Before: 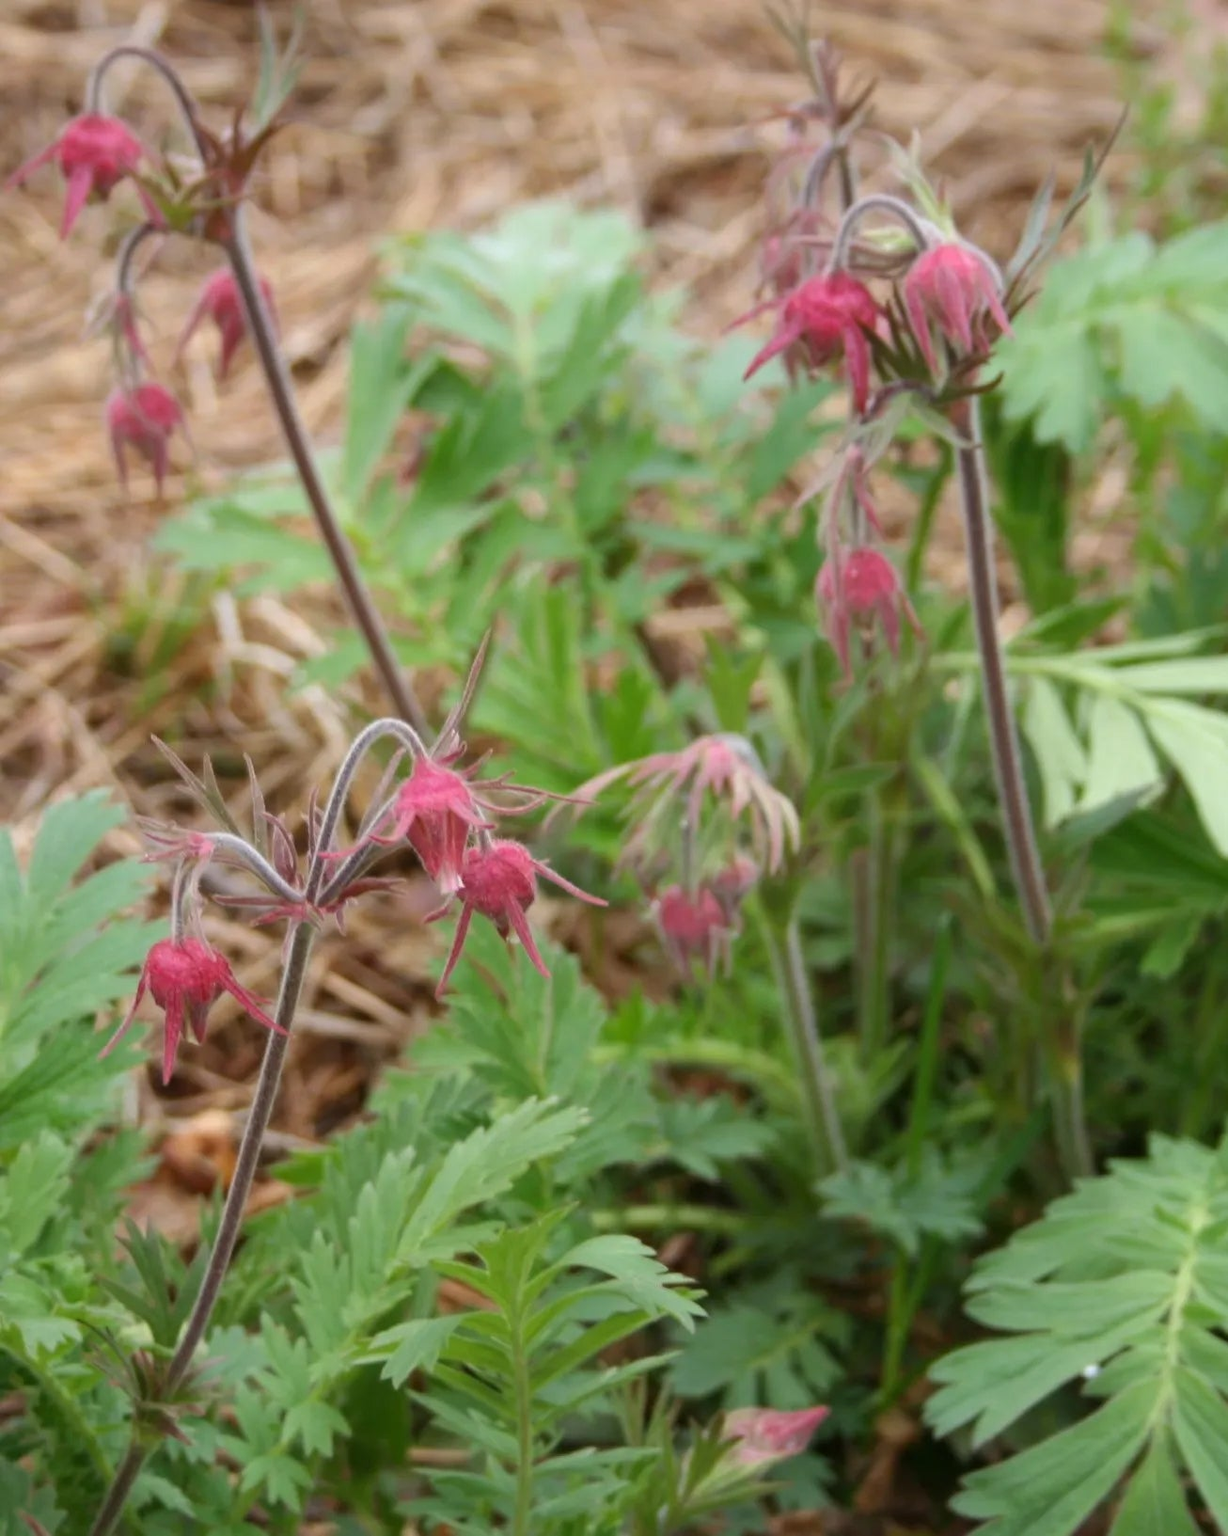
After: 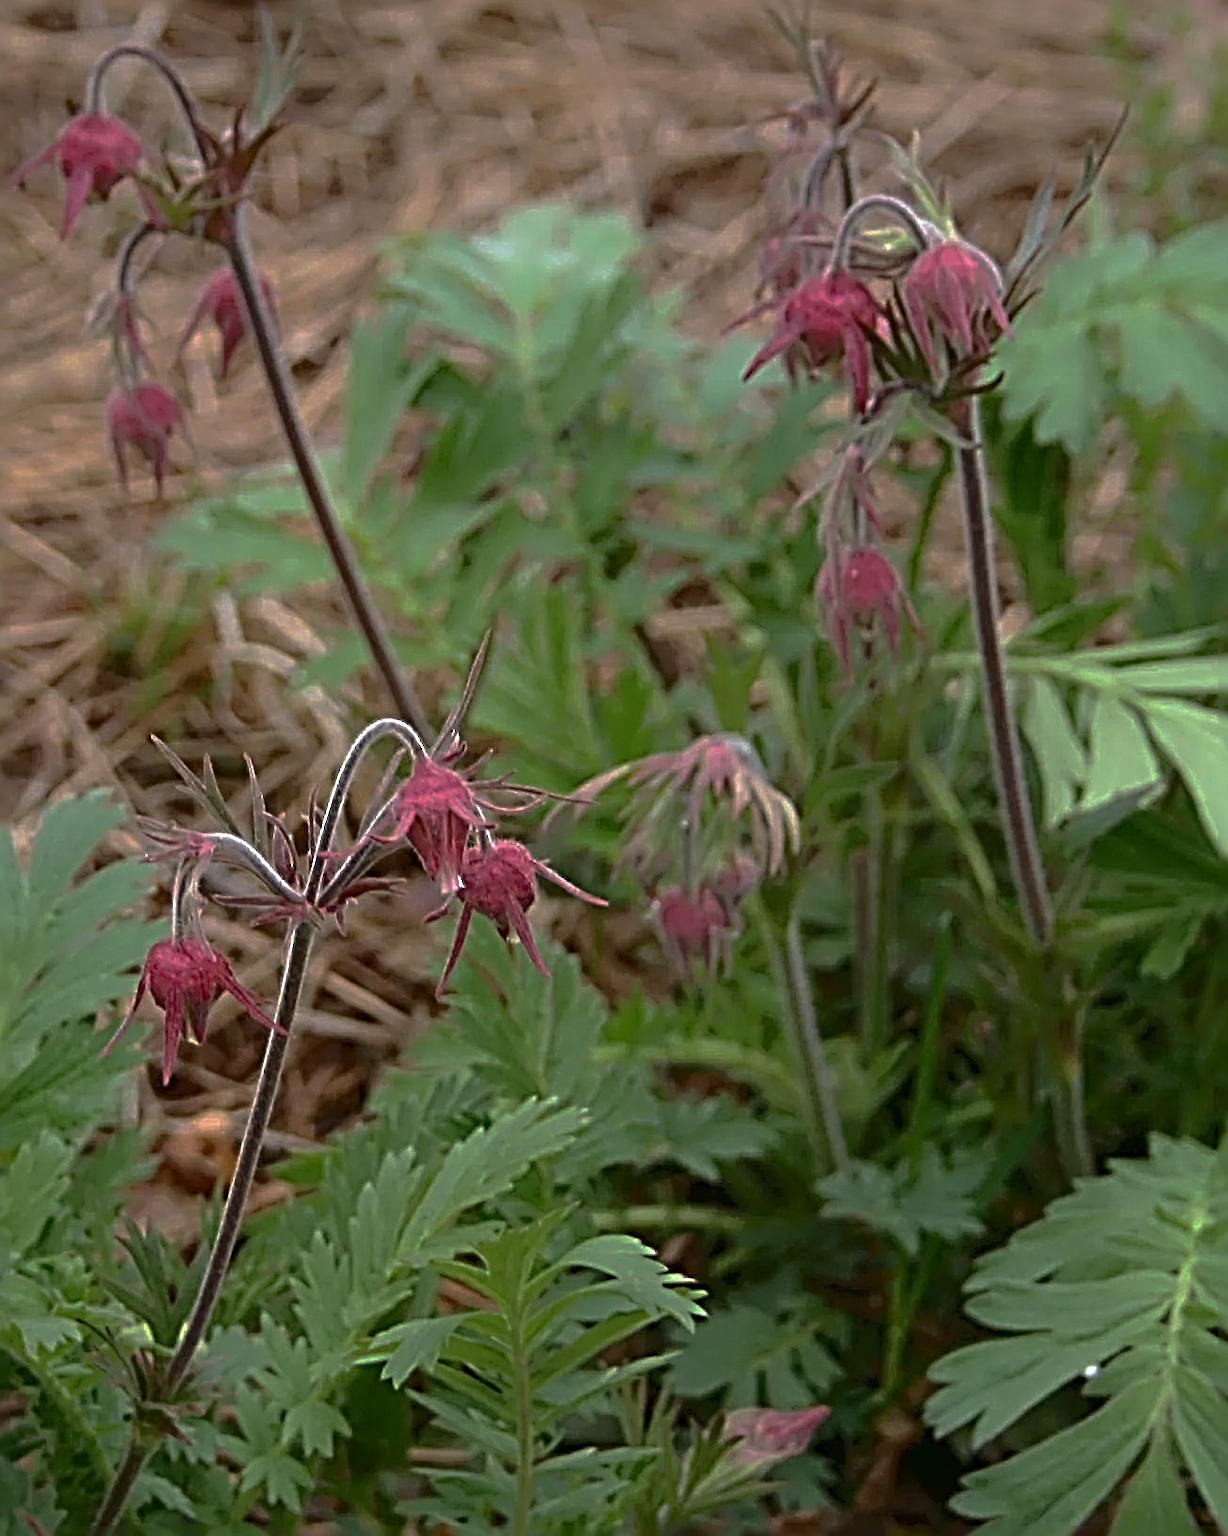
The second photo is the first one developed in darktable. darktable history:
tone curve: curves: ch0 [(0, 0) (0.003, 0.026) (0.011, 0.024) (0.025, 0.022) (0.044, 0.031) (0.069, 0.067) (0.1, 0.094) (0.136, 0.102) (0.177, 0.14) (0.224, 0.189) (0.277, 0.238) (0.335, 0.325) (0.399, 0.379) (0.468, 0.453) (0.543, 0.528) (0.623, 0.609) (0.709, 0.695) (0.801, 0.793) (0.898, 0.898) (1, 1)], color space Lab, independent channels, preserve colors none
sharpen: radius 4.029, amount 1.988
base curve: curves: ch0 [(0, 0) (0.841, 0.609) (1, 1)], preserve colors none
